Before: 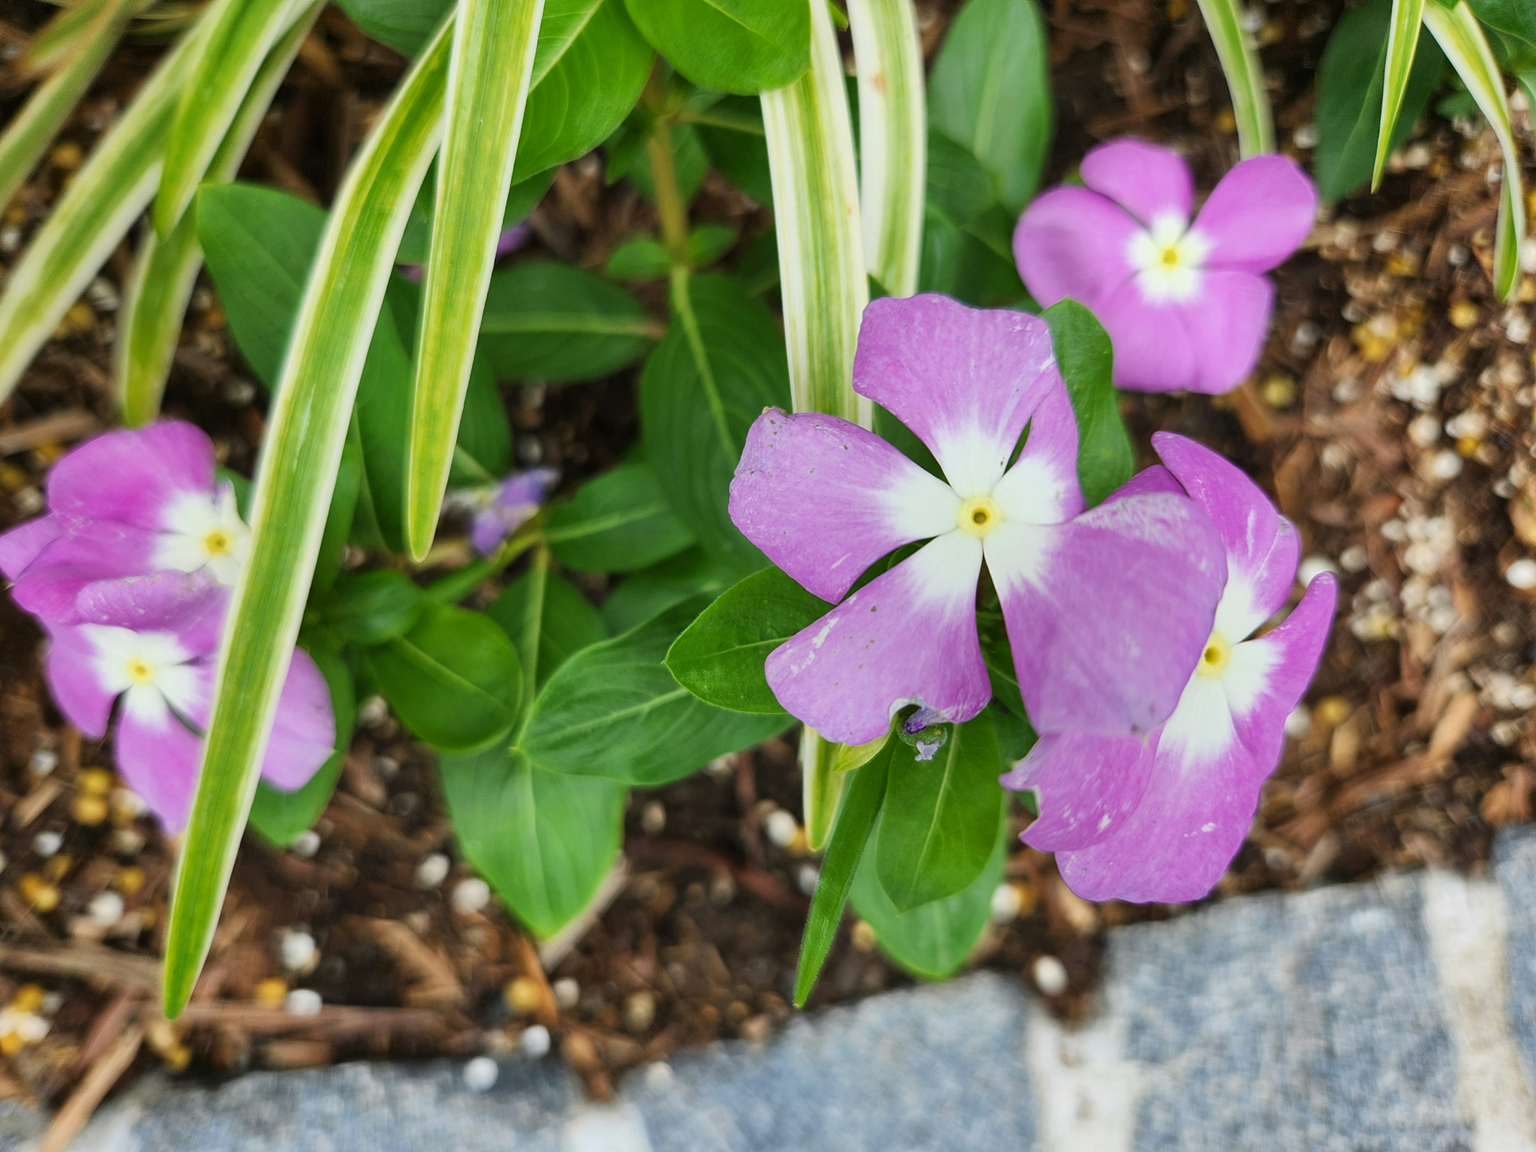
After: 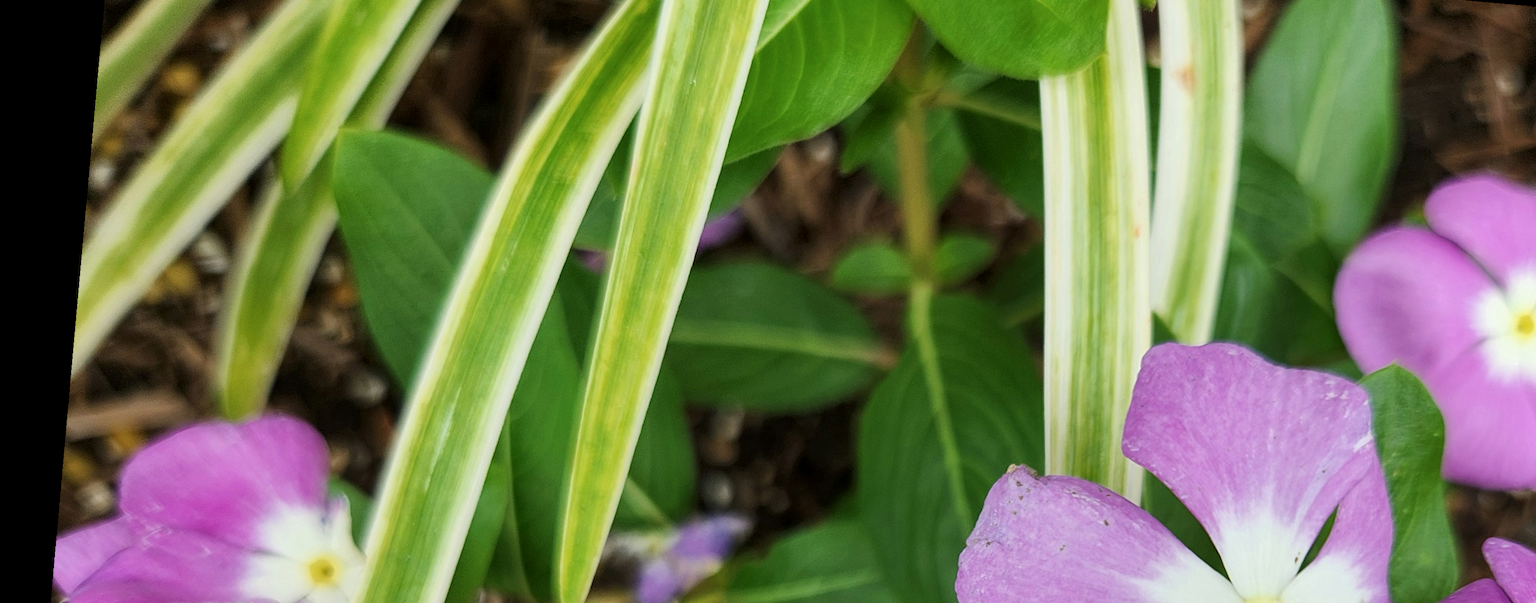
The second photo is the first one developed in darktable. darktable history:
local contrast: highlights 100%, shadows 100%, detail 120%, midtone range 0.2
crop: left 0.579%, top 7.627%, right 23.167%, bottom 54.275%
contrast brightness saturation: saturation -0.05
rotate and perspective: rotation 5.12°, automatic cropping off
